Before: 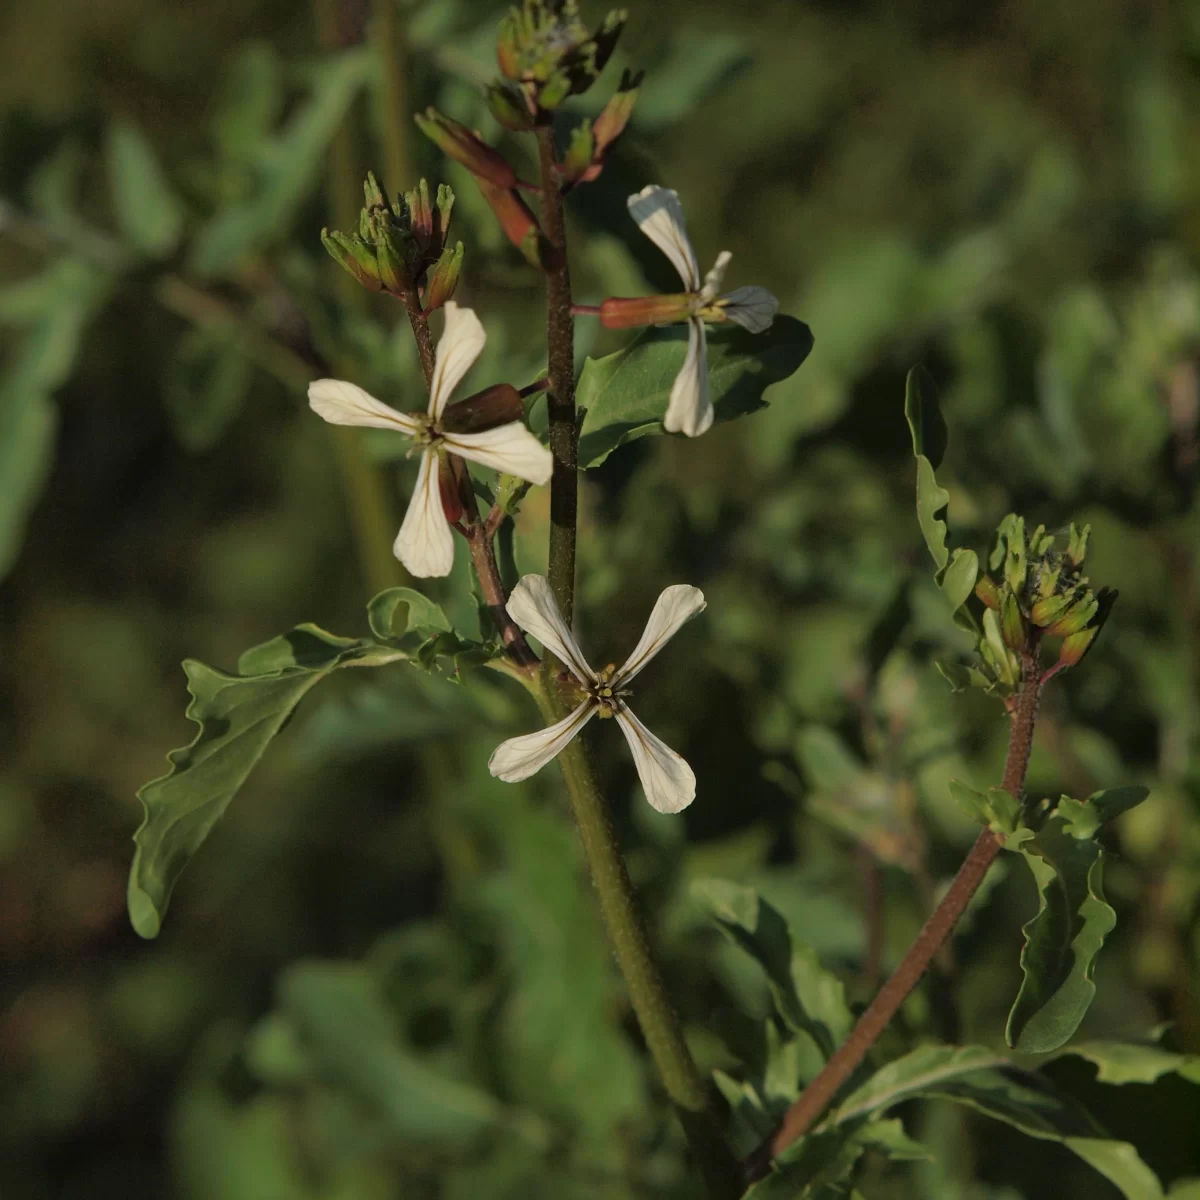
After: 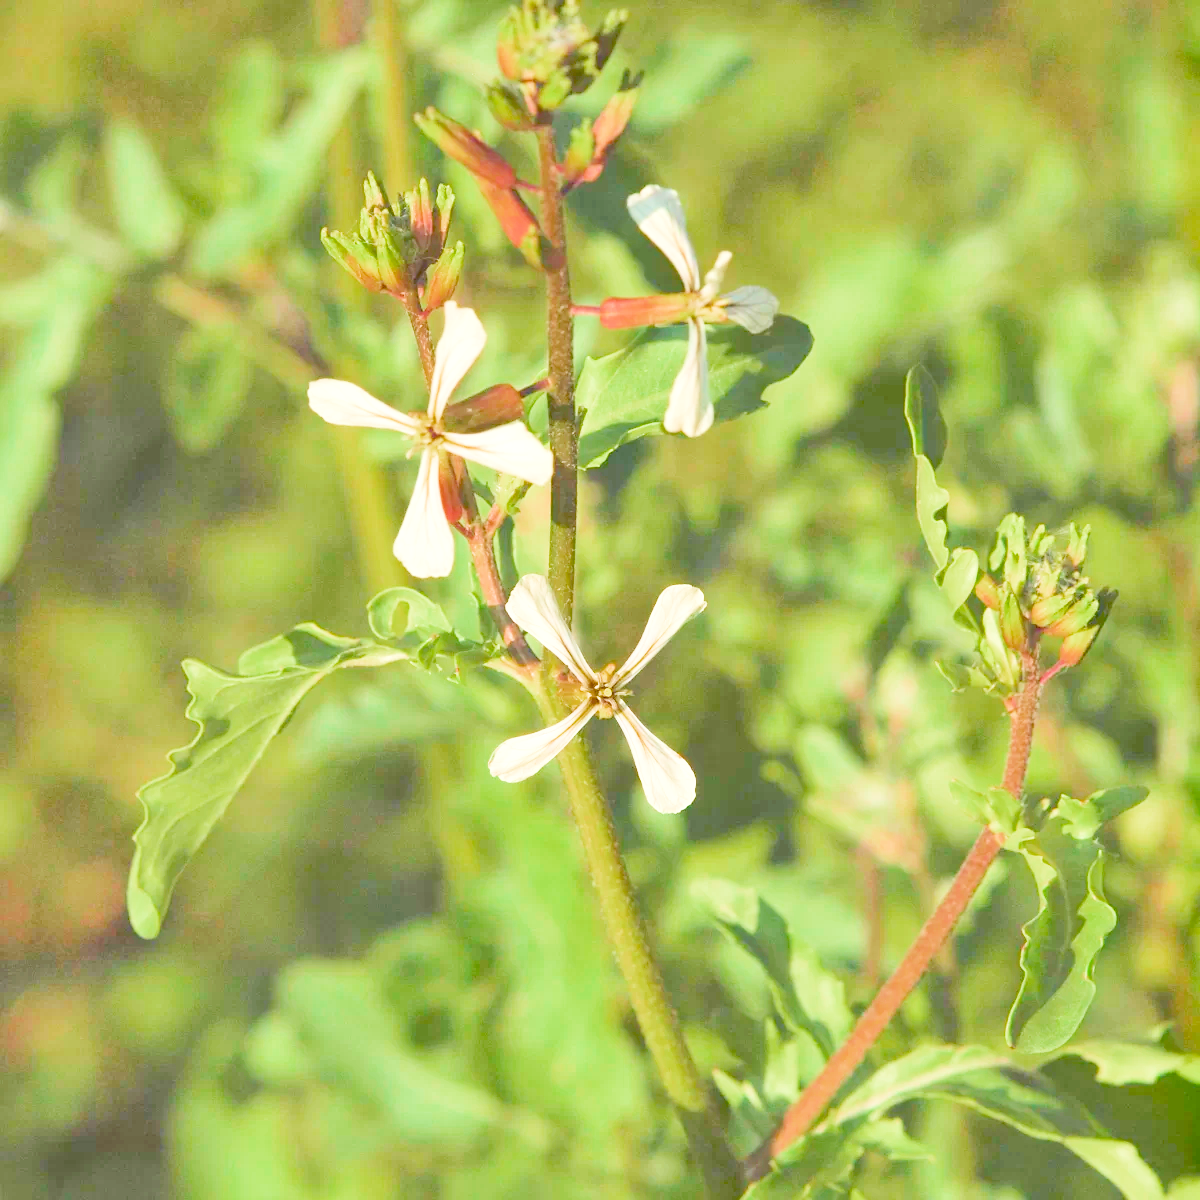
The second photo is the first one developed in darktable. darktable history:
white balance: emerald 1
filmic rgb: middle gray luminance 2.5%, black relative exposure -10 EV, white relative exposure 7 EV, threshold 6 EV, dynamic range scaling 10%, target black luminance 0%, hardness 3.19, latitude 44.39%, contrast 0.682, highlights saturation mix 5%, shadows ↔ highlights balance 13.63%, add noise in highlights 0, color science v3 (2019), use custom middle-gray values true, iterations of high-quality reconstruction 0, contrast in highlights soft, enable highlight reconstruction true
color balance rgb: perceptual saturation grading › global saturation 20%, global vibrance 20%
exposure: black level correction 0, exposure 1.45 EV, compensate exposure bias true, compensate highlight preservation false
